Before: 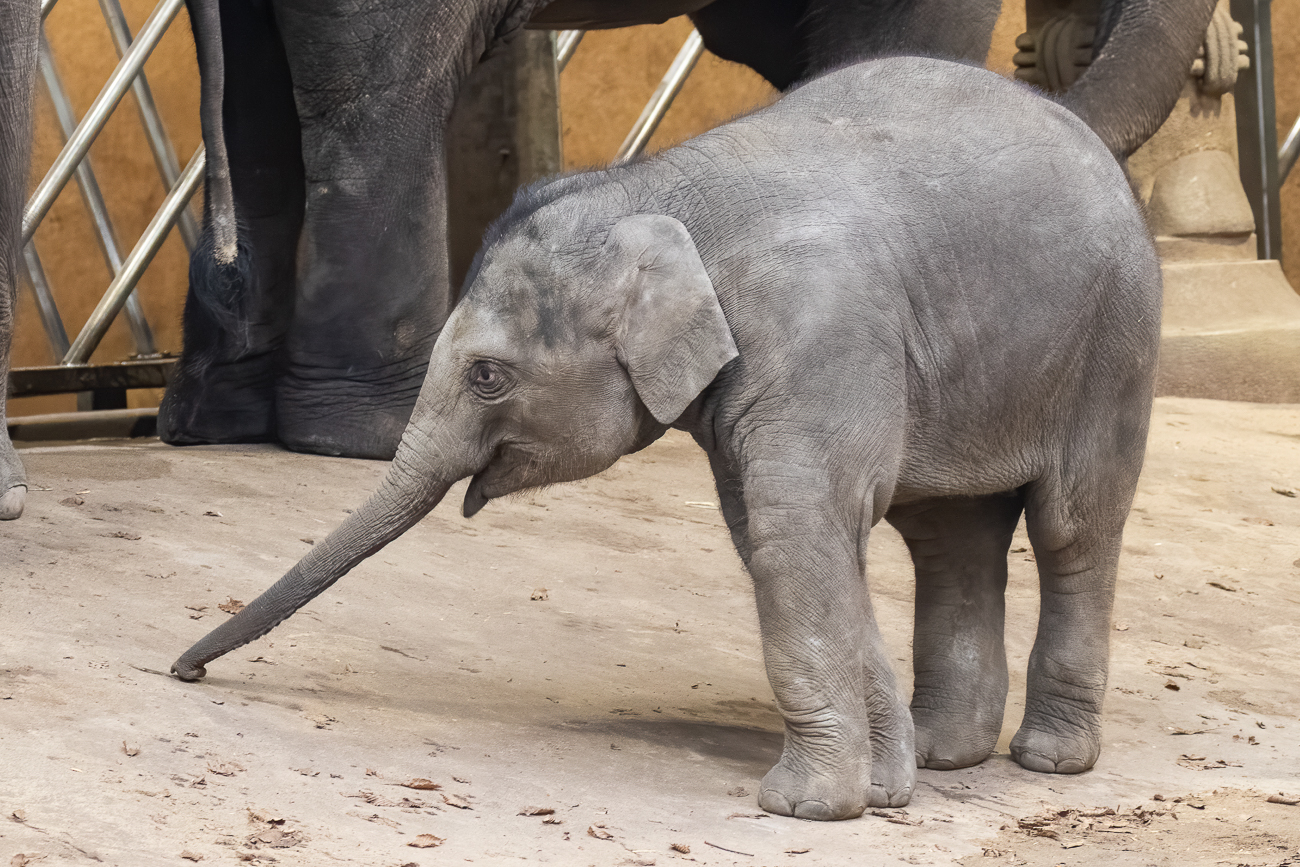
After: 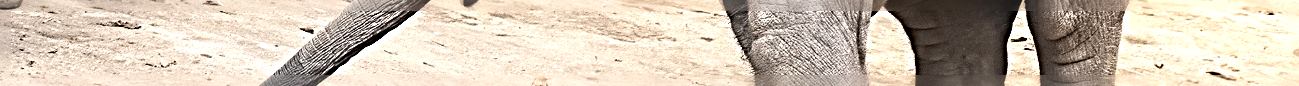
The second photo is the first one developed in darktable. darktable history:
exposure: black level correction 0, exposure 0.68 EV, compensate exposure bias true, compensate highlight preservation false
crop and rotate: top 59.084%, bottom 30.916%
sharpen: radius 4.001, amount 2
